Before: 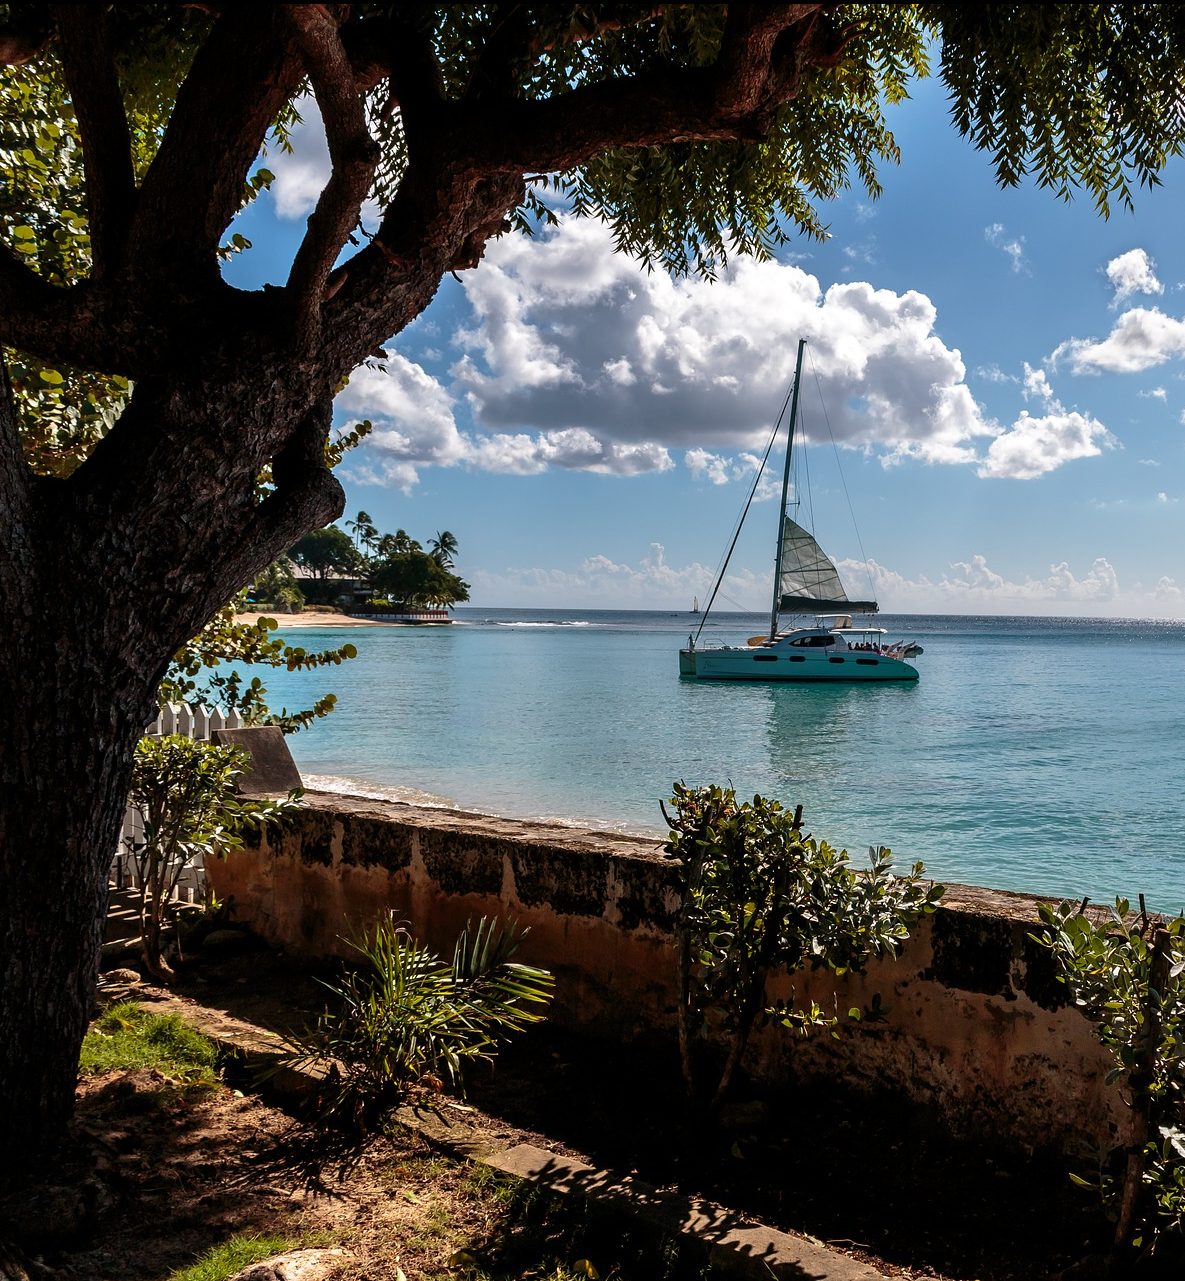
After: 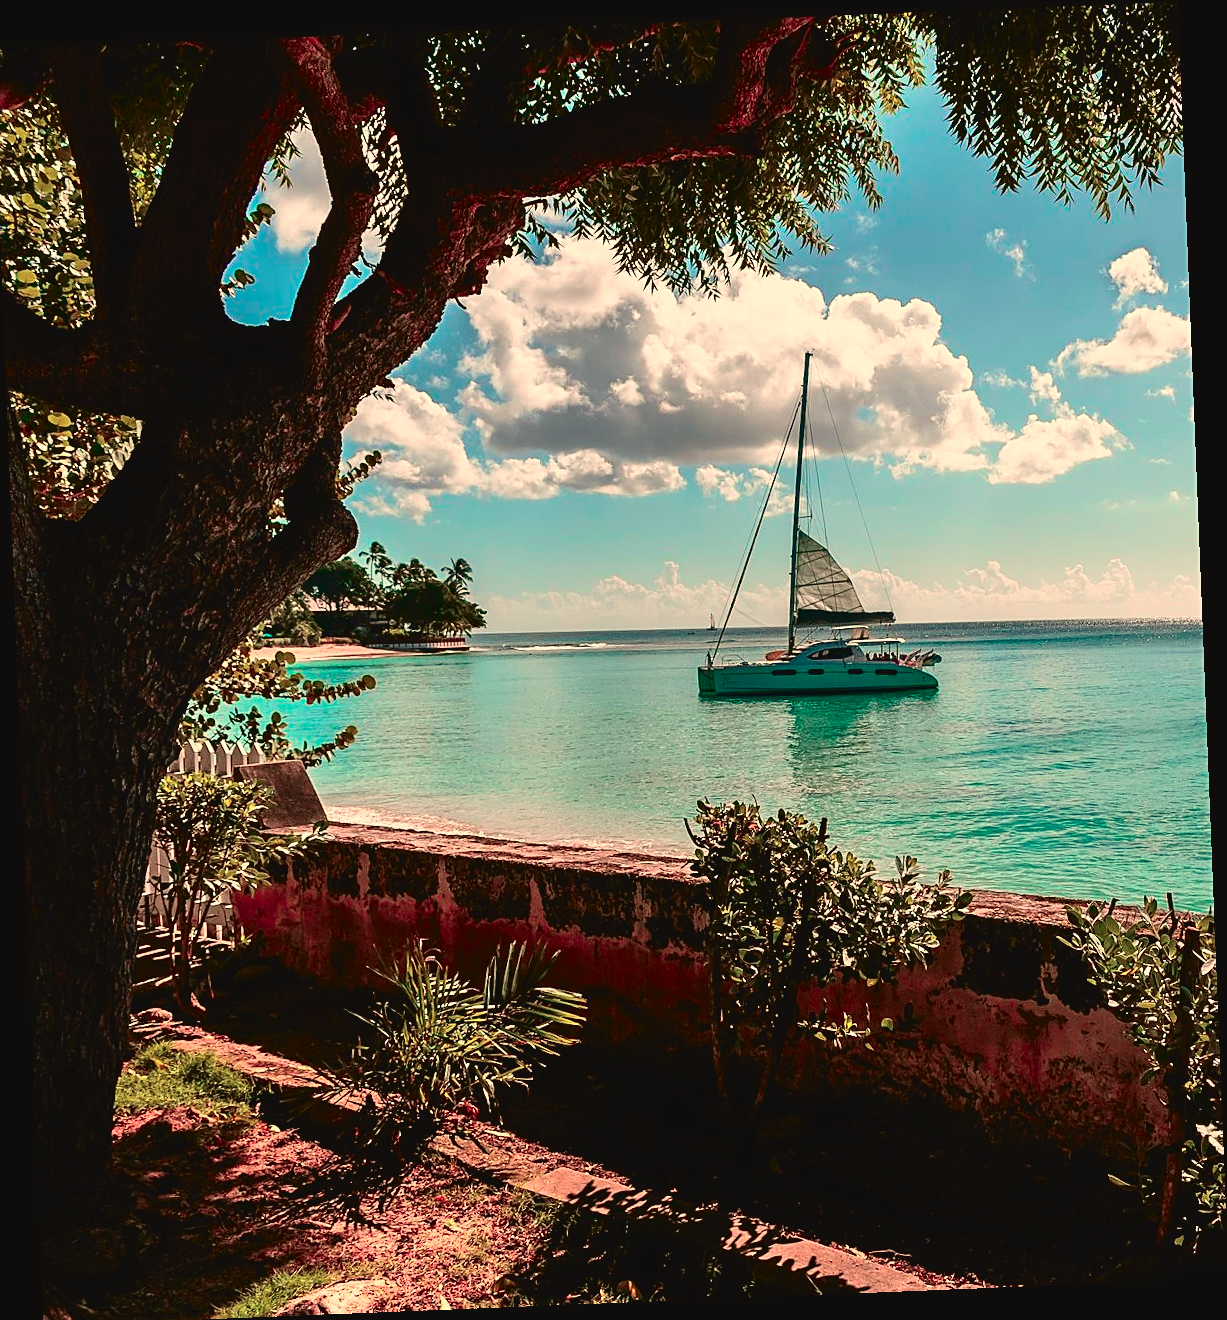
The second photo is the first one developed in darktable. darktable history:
crop and rotate: left 0.614%, top 0.179%, bottom 0.309%
sharpen: on, module defaults
tone equalizer: on, module defaults
rotate and perspective: rotation -2.29°, automatic cropping off
color contrast: green-magenta contrast 1.73, blue-yellow contrast 1.15
tone curve: curves: ch0 [(0, 0.039) (0.104, 0.094) (0.285, 0.301) (0.689, 0.764) (0.89, 0.926) (0.994, 0.971)]; ch1 [(0, 0) (0.337, 0.249) (0.437, 0.411) (0.485, 0.487) (0.515, 0.514) (0.566, 0.563) (0.641, 0.655) (1, 1)]; ch2 [(0, 0) (0.314, 0.301) (0.421, 0.411) (0.502, 0.505) (0.528, 0.54) (0.557, 0.555) (0.612, 0.583) (0.722, 0.67) (1, 1)], color space Lab, independent channels, preserve colors none
white balance: red 1.123, blue 0.83
